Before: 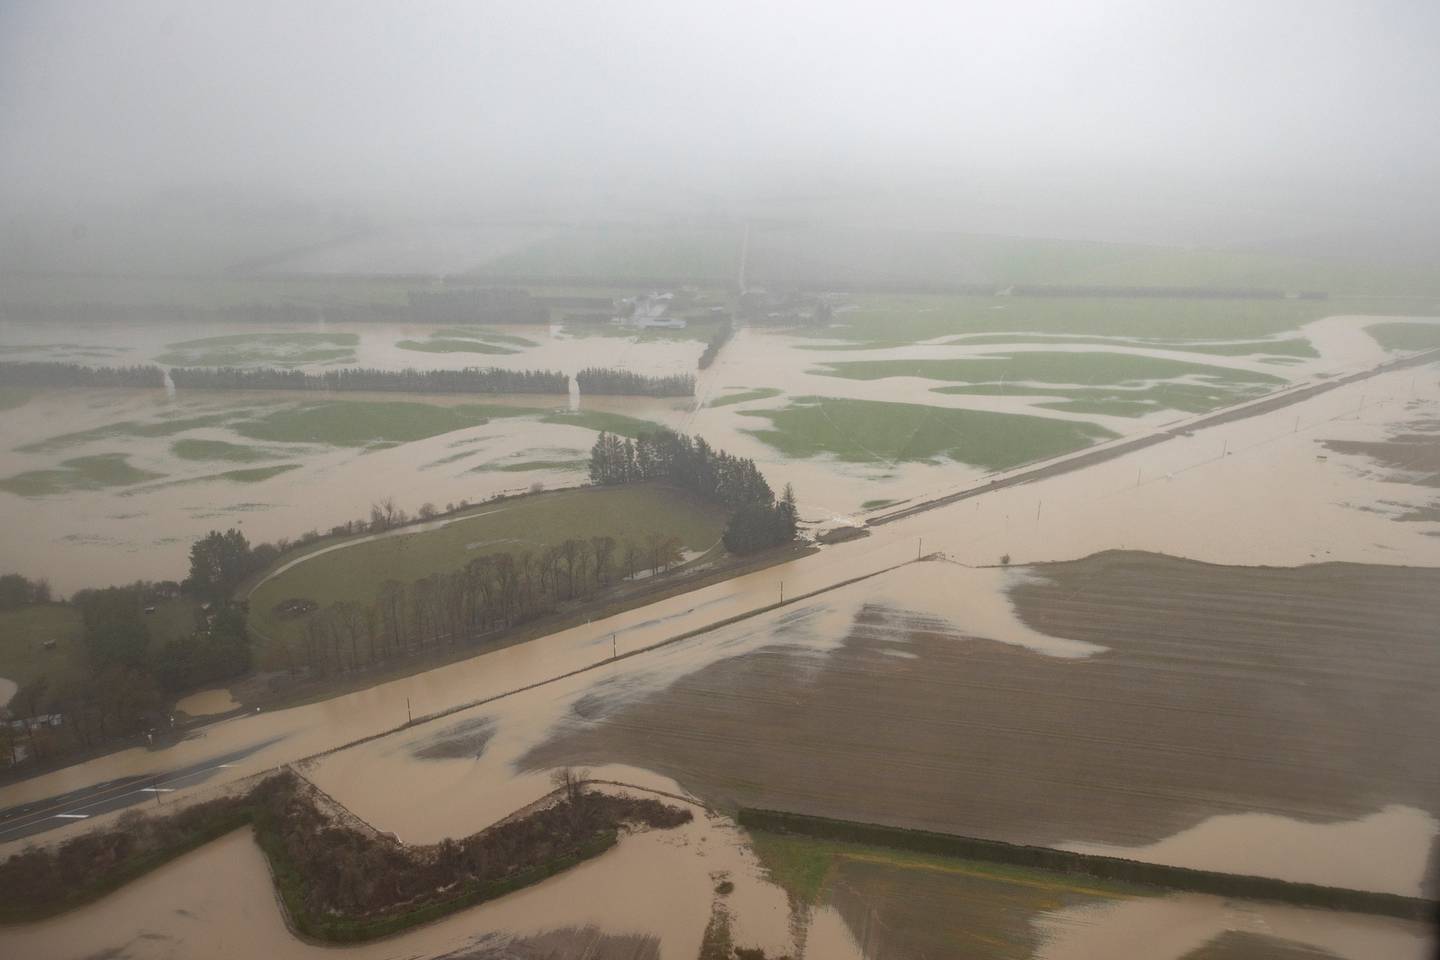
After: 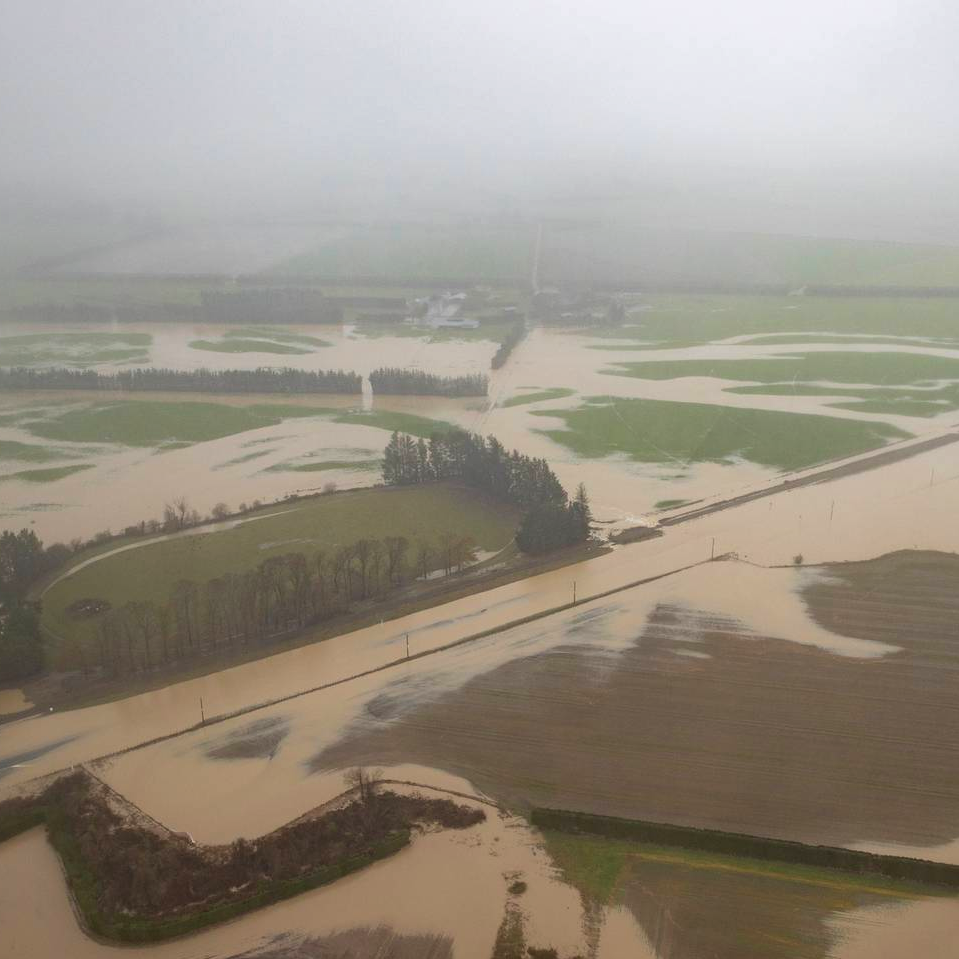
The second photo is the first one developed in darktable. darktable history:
crop and rotate: left 14.401%, right 18.963%
shadows and highlights: radius 127.17, shadows 30.49, highlights -31.15, low approximation 0.01, soften with gaussian
velvia: on, module defaults
